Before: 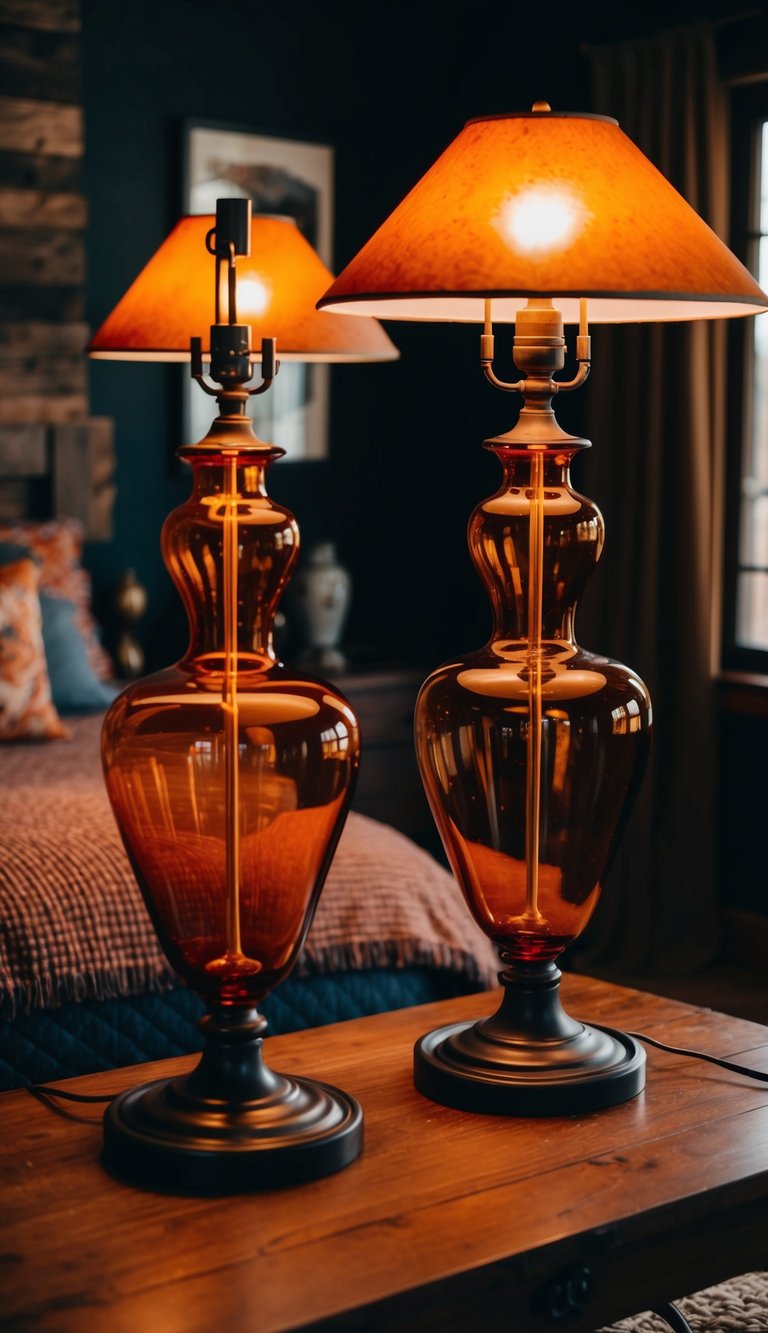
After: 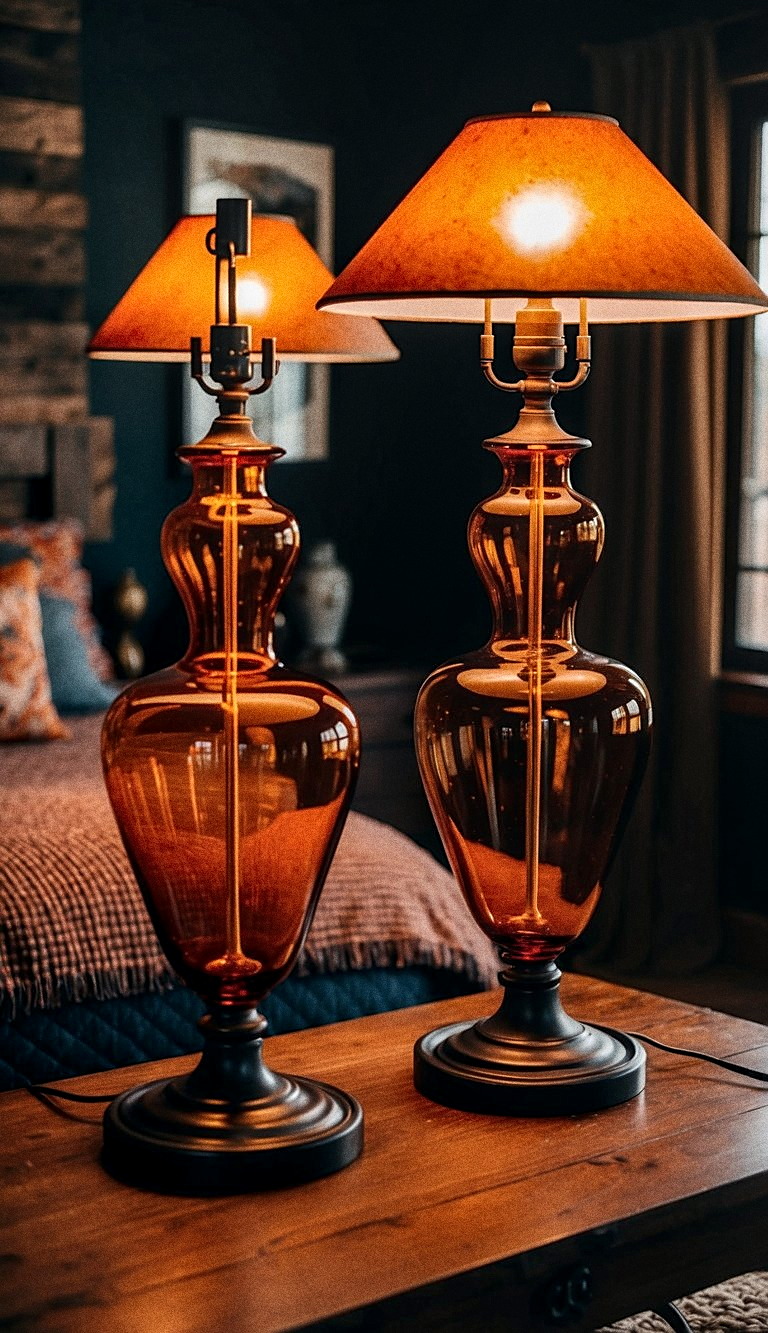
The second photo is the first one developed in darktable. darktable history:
sharpen: on, module defaults
grain: coarseness 0.09 ISO, strength 40%
local contrast: detail 130%
